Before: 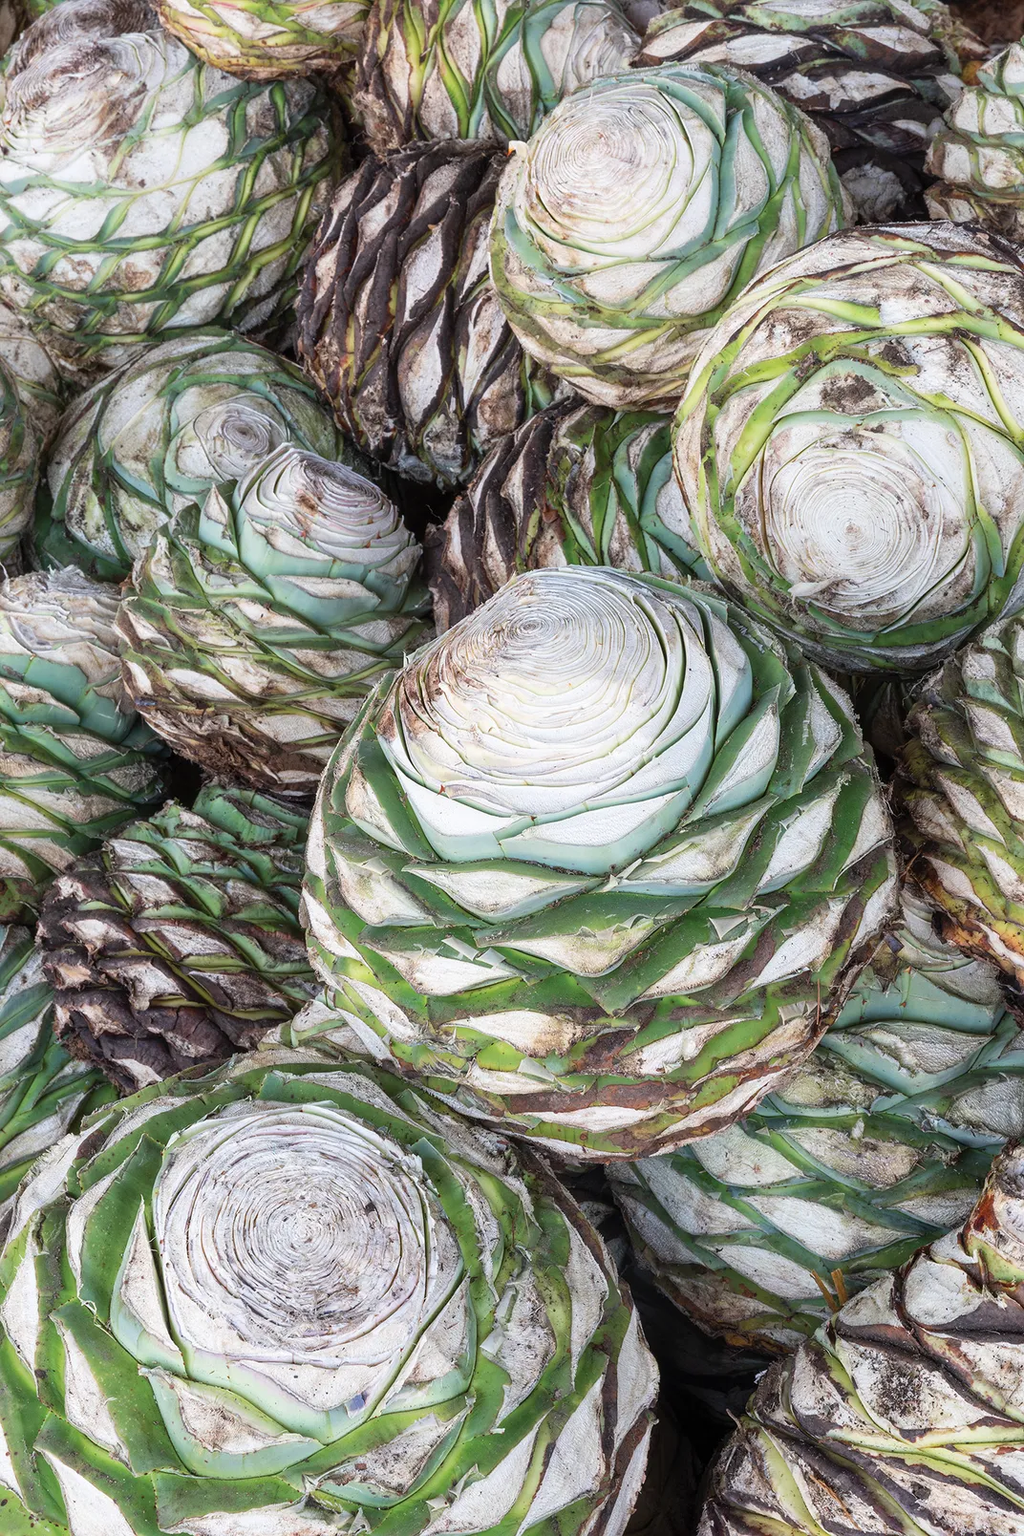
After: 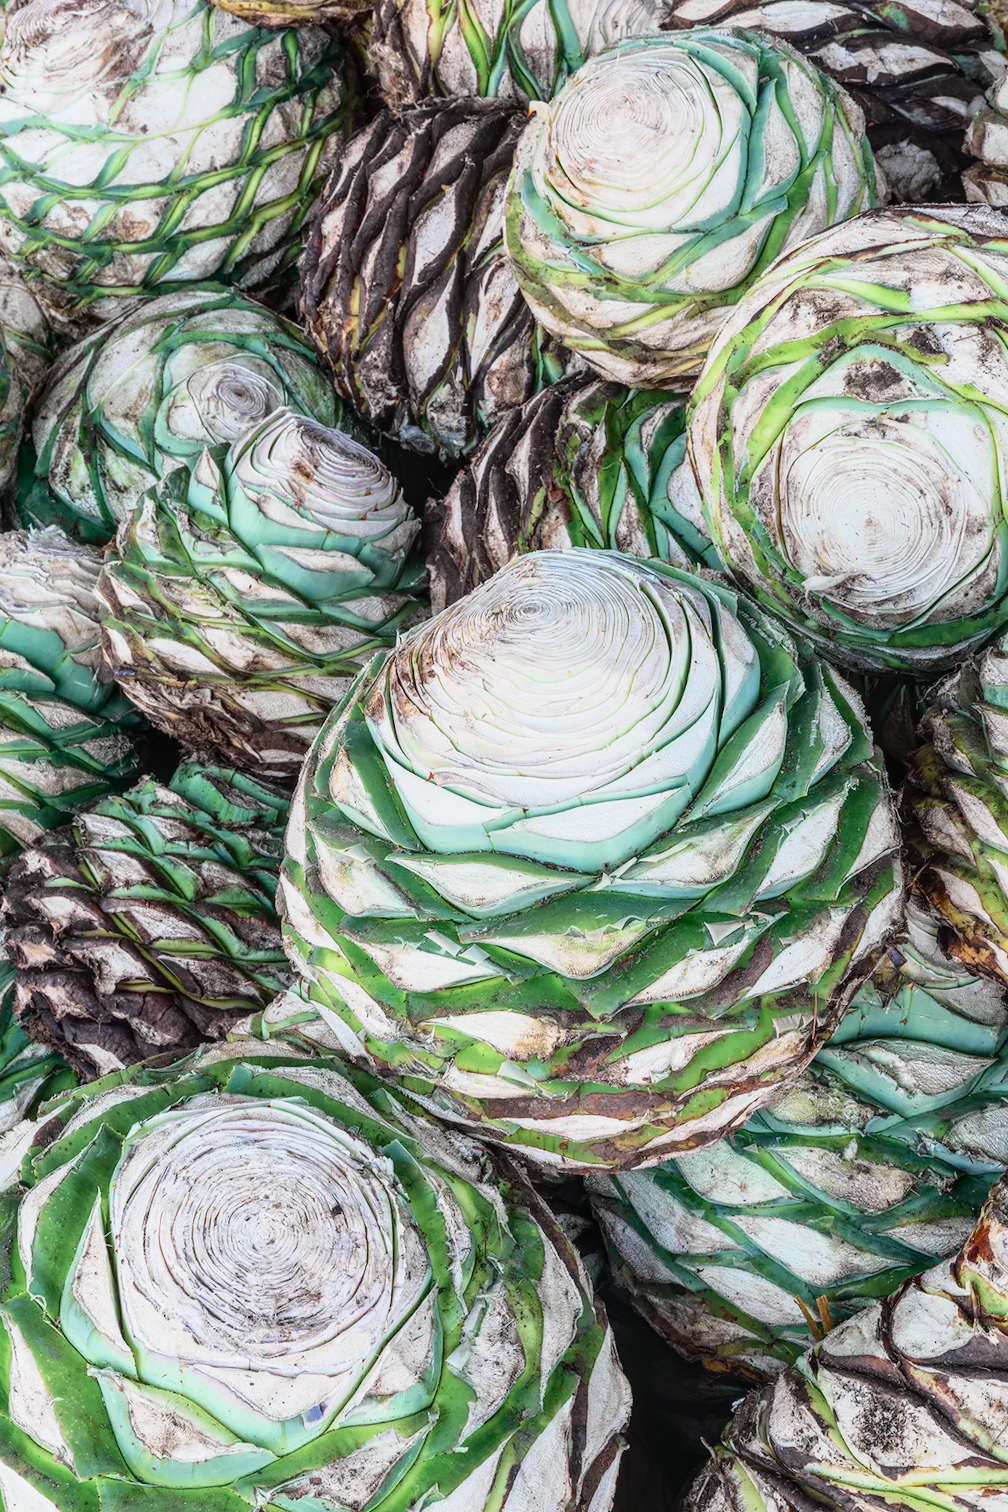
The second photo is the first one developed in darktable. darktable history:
crop and rotate: angle -2.44°
tone curve: curves: ch0 [(0, 0.029) (0.099, 0.082) (0.264, 0.253) (0.447, 0.481) (0.678, 0.721) (0.828, 0.857) (0.992, 0.94)]; ch1 [(0, 0) (0.311, 0.266) (0.411, 0.374) (0.481, 0.458) (0.501, 0.499) (0.514, 0.512) (0.575, 0.577) (0.643, 0.648) (0.682, 0.674) (0.802, 0.812) (1, 1)]; ch2 [(0, 0) (0.259, 0.207) (0.323, 0.311) (0.376, 0.353) (0.463, 0.456) (0.498, 0.498) (0.524, 0.512) (0.574, 0.582) (0.648, 0.653) (0.768, 0.728) (1, 1)], color space Lab, independent channels, preserve colors none
local contrast: on, module defaults
